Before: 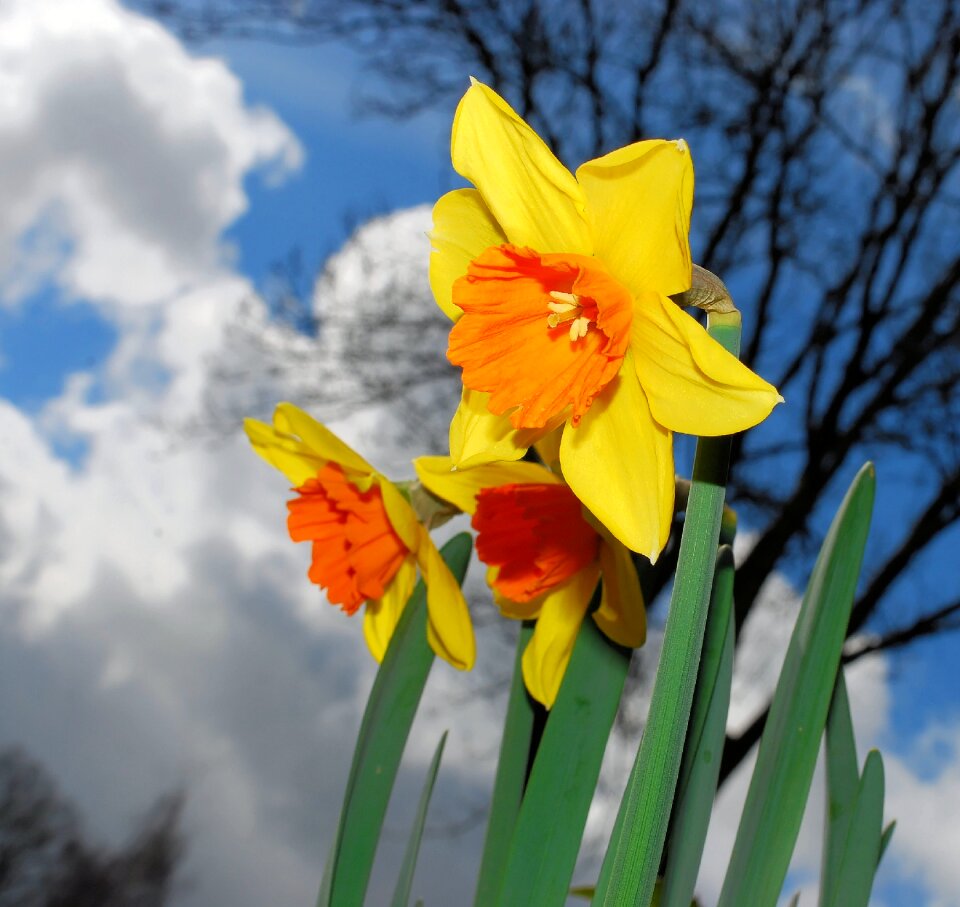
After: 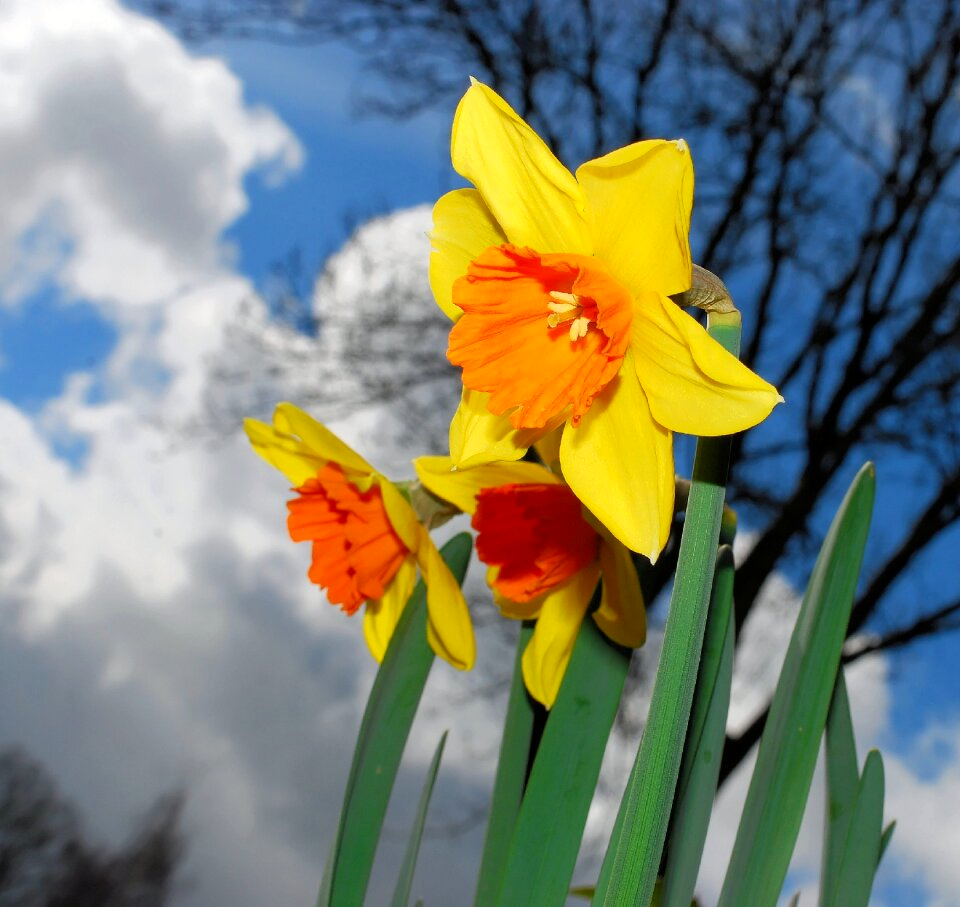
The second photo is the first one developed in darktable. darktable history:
contrast brightness saturation: contrast 0.079, saturation 0.024
